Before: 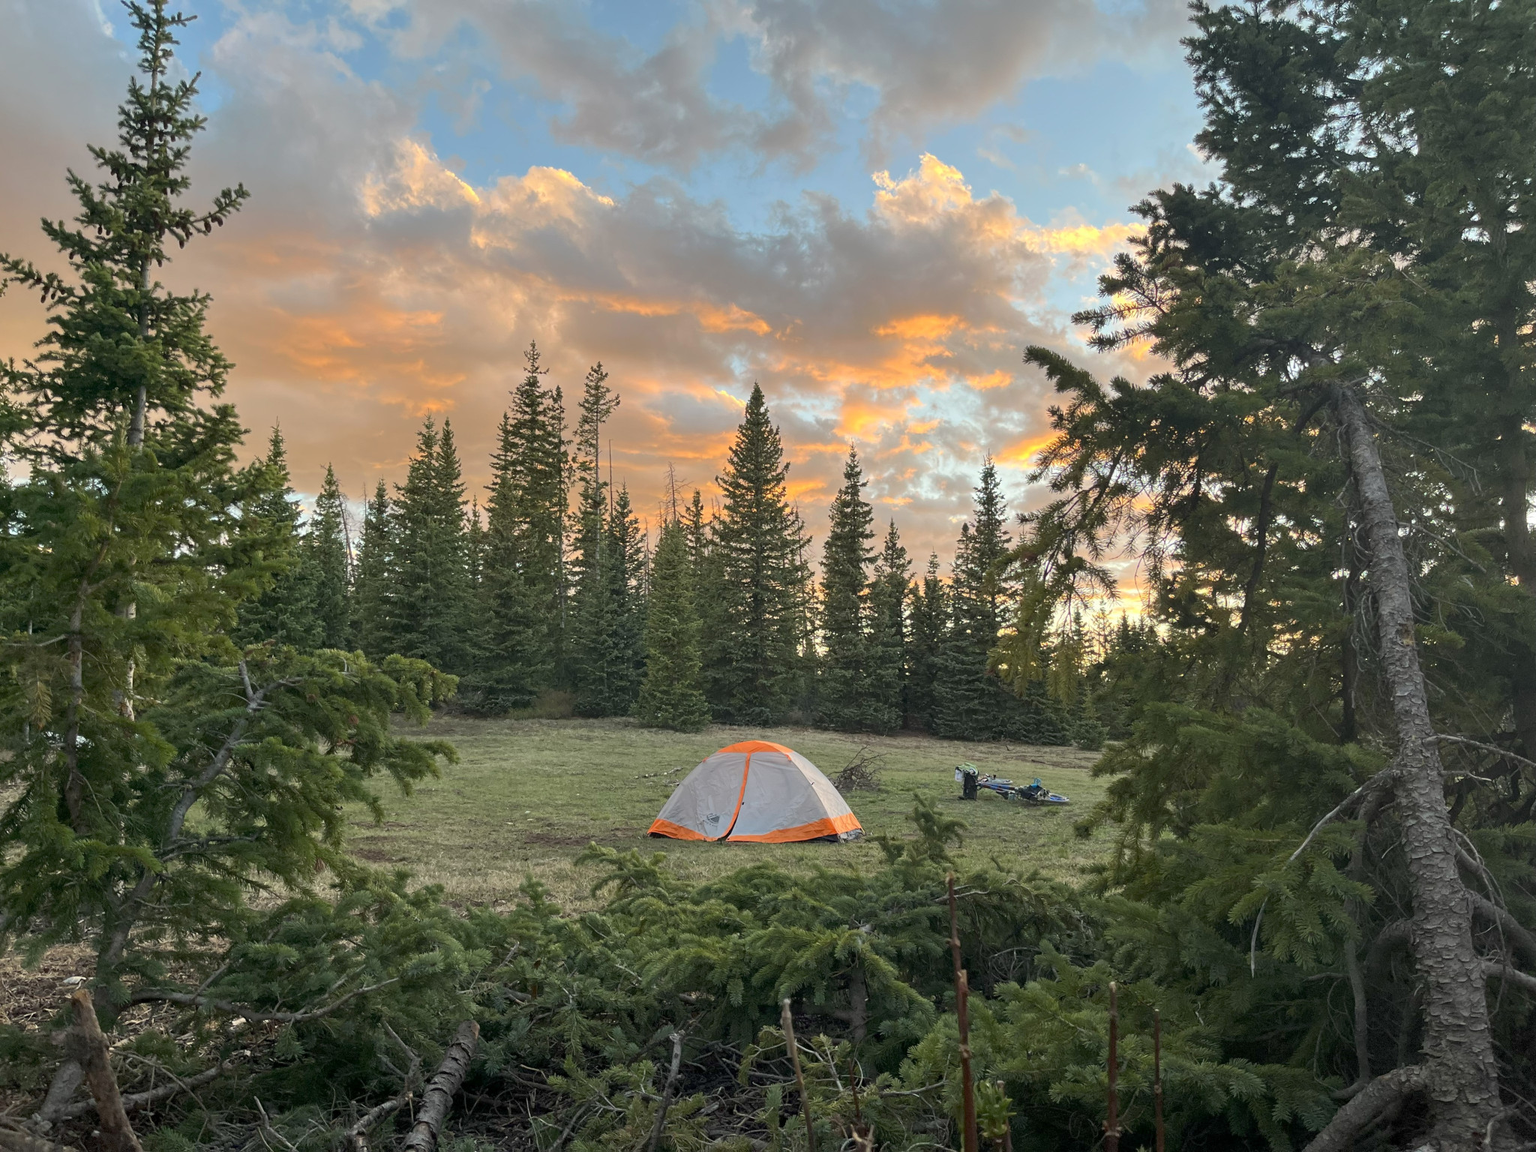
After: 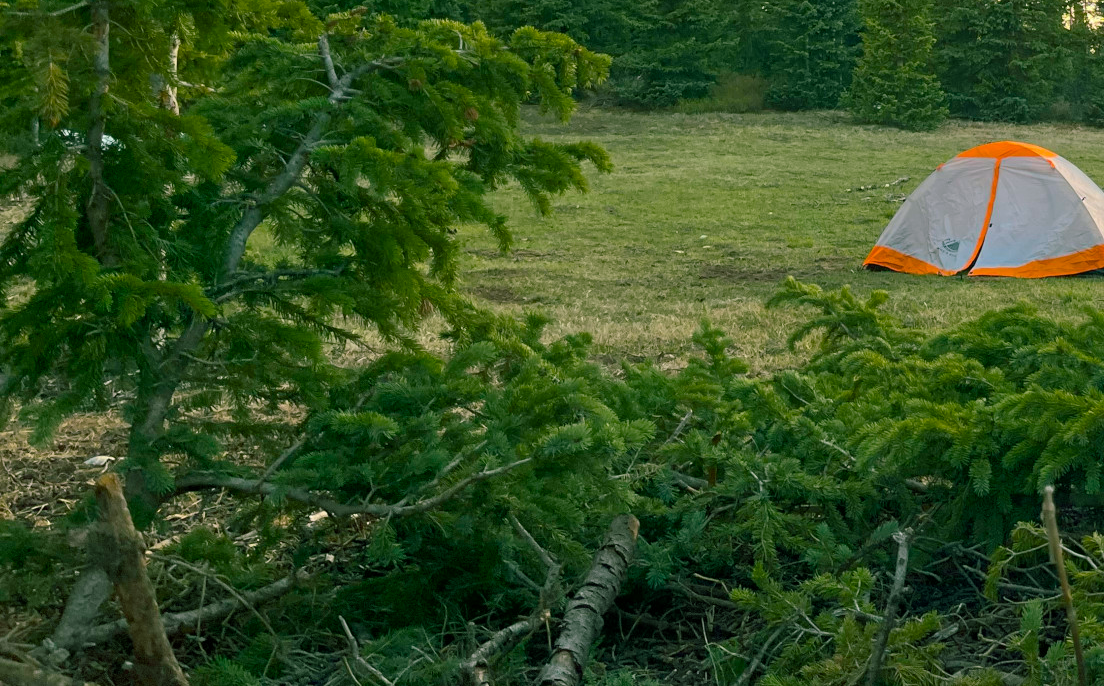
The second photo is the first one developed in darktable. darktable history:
color balance rgb: shadows lift › chroma 11.692%, shadows lift › hue 131.59°, linear chroma grading › global chroma 15.474%, perceptual saturation grading › global saturation 30.711%, global vibrance 20%
crop and rotate: top 55.11%, right 46.049%, bottom 0.202%
